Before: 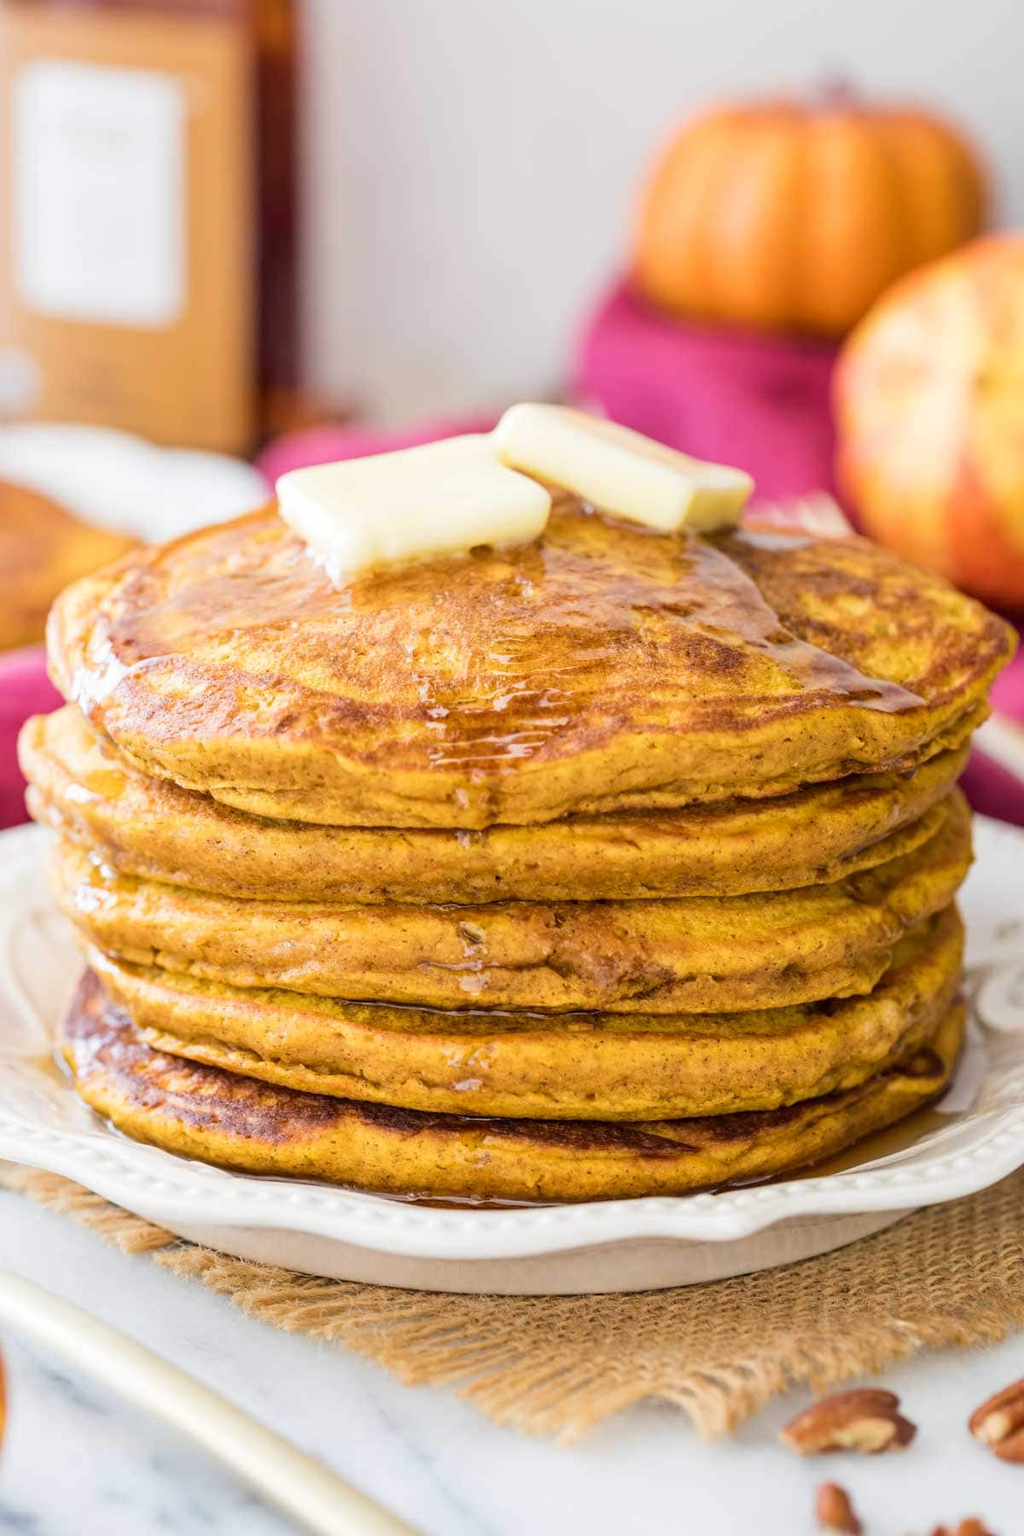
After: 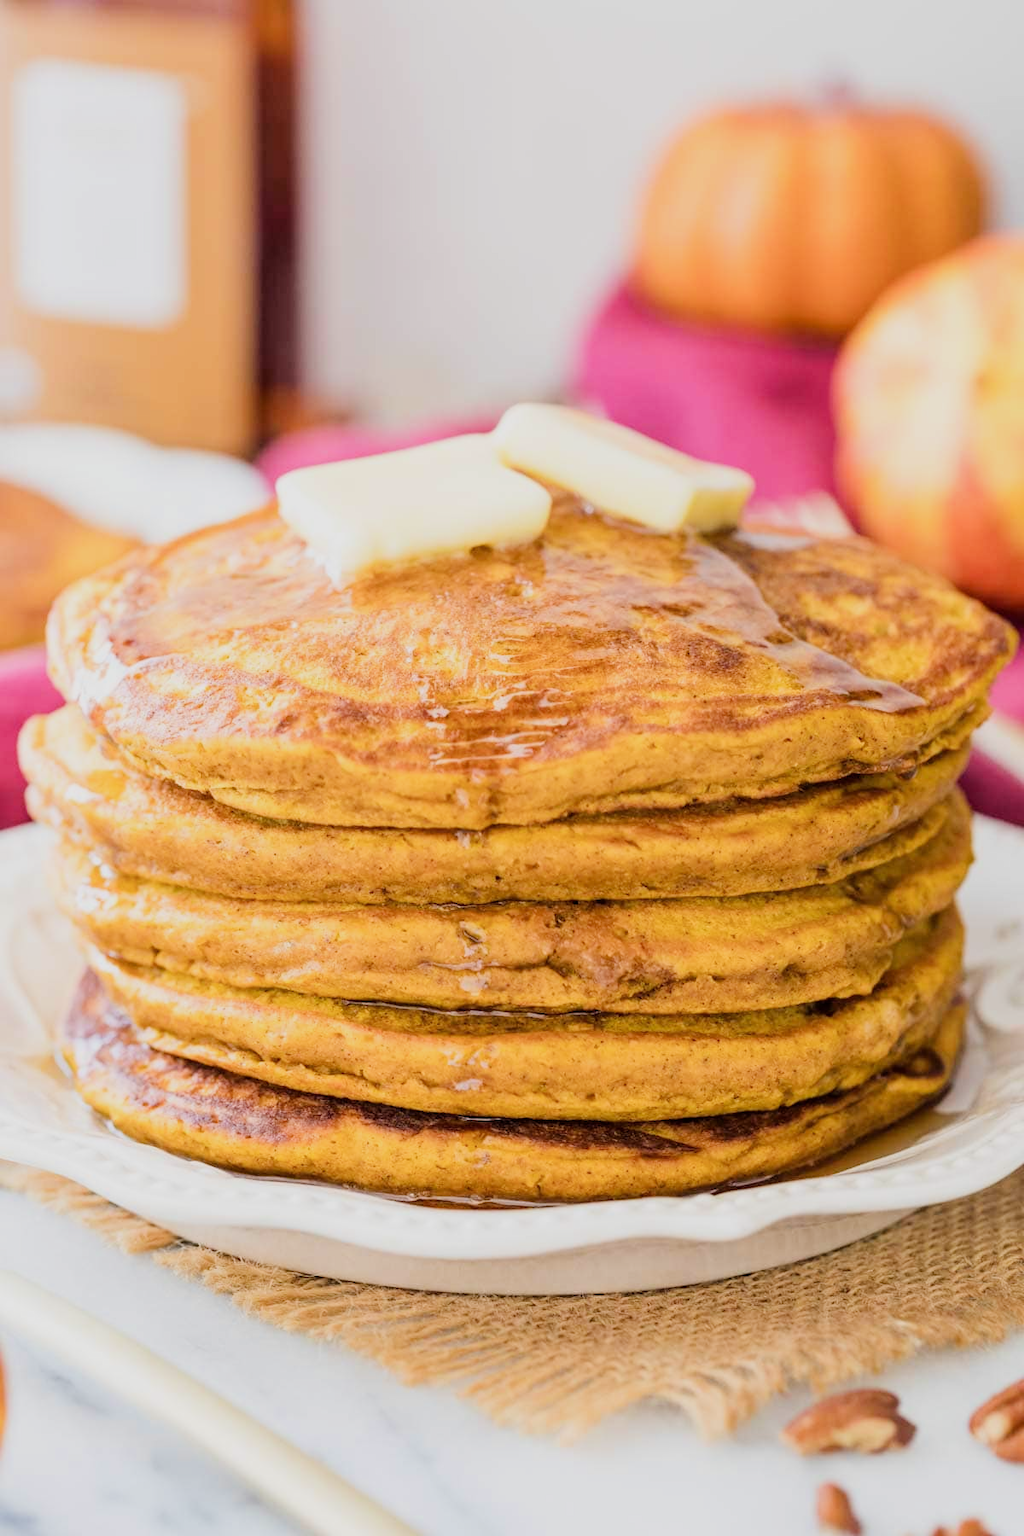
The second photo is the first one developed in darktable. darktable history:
filmic rgb: black relative exposure -7.65 EV, white relative exposure 4.56 EV, hardness 3.61, contrast 0.999
exposure: black level correction 0, exposure 0.5 EV, compensate exposure bias true, compensate highlight preservation false
